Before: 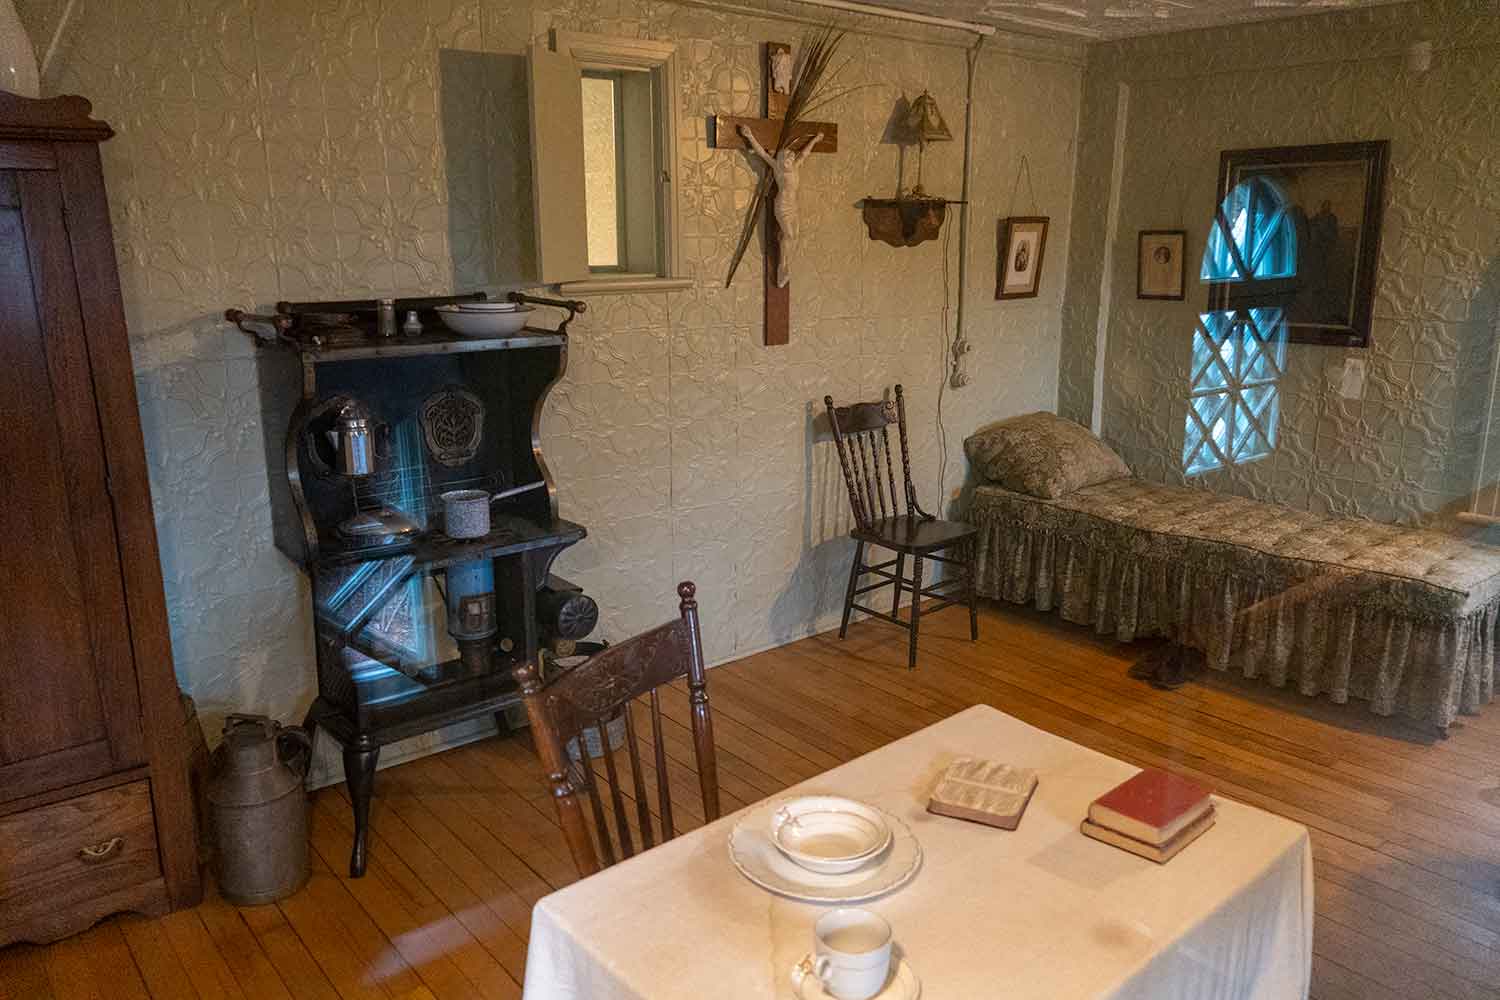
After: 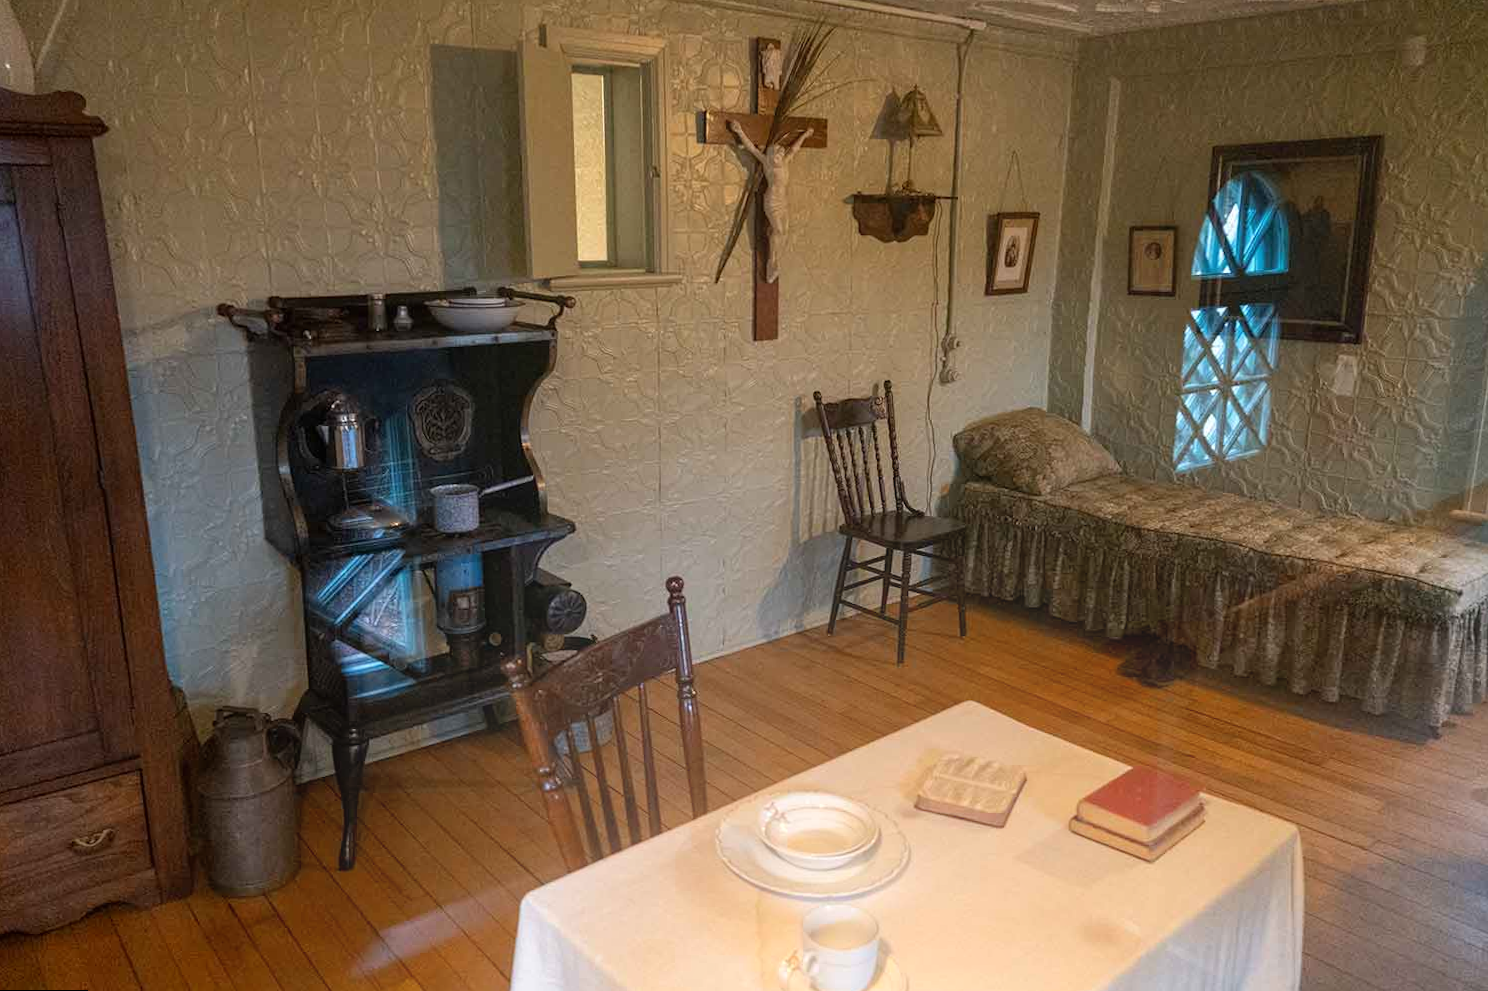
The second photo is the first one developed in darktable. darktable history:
bloom: size 40%
rotate and perspective: rotation 0.192°, lens shift (horizontal) -0.015, crop left 0.005, crop right 0.996, crop top 0.006, crop bottom 0.99
